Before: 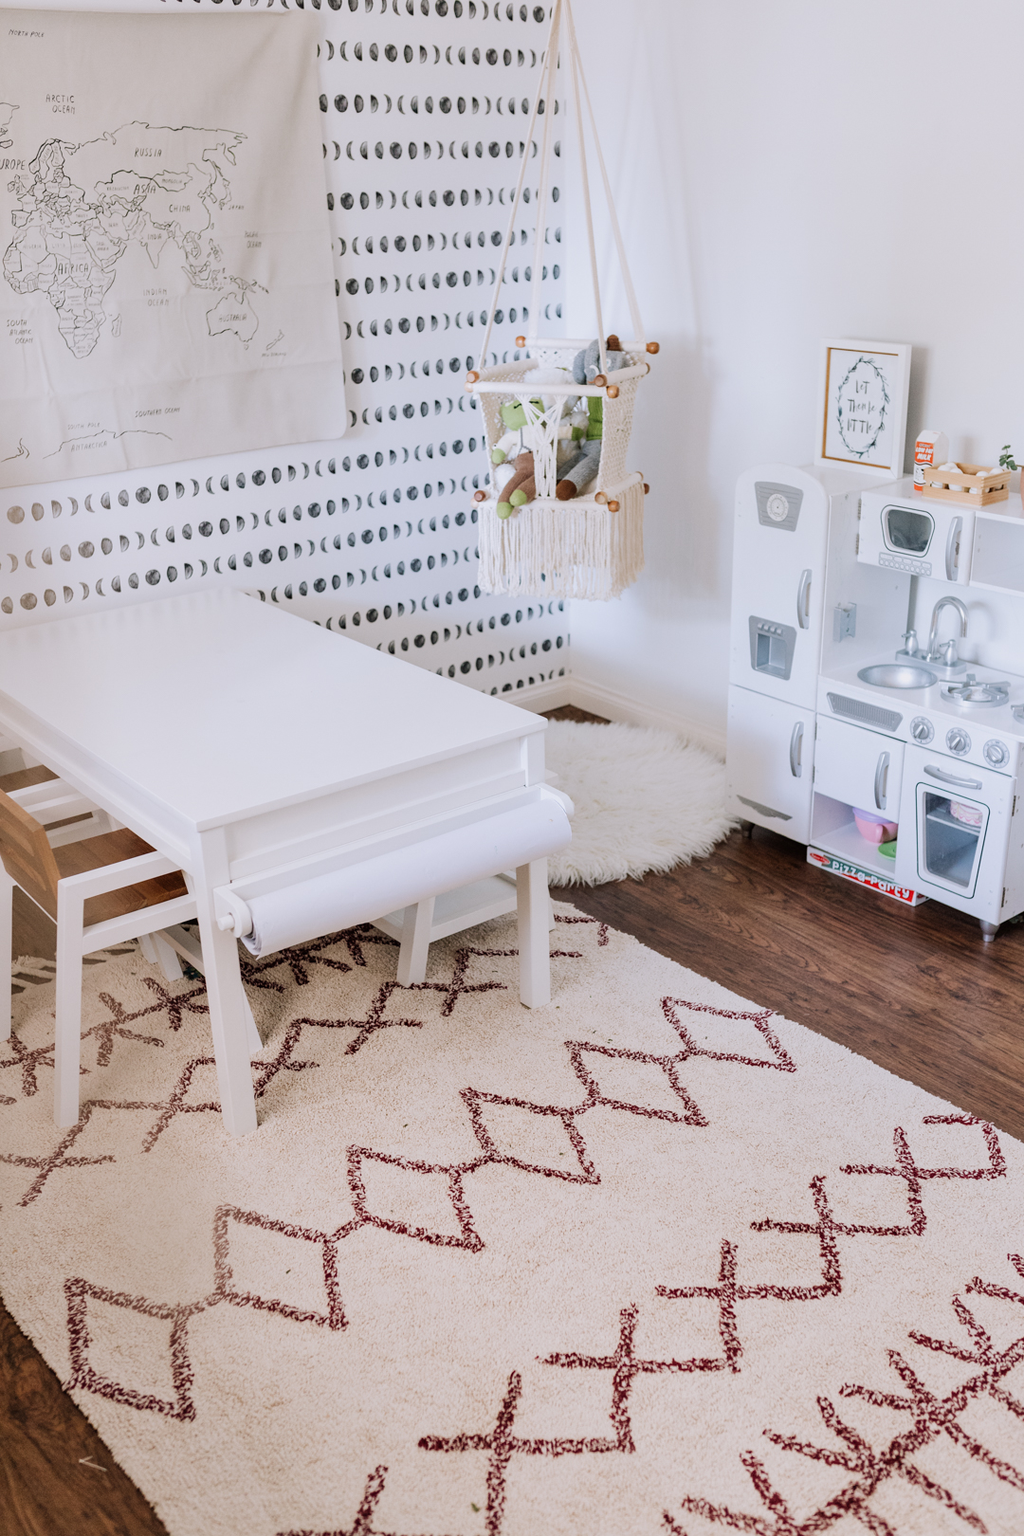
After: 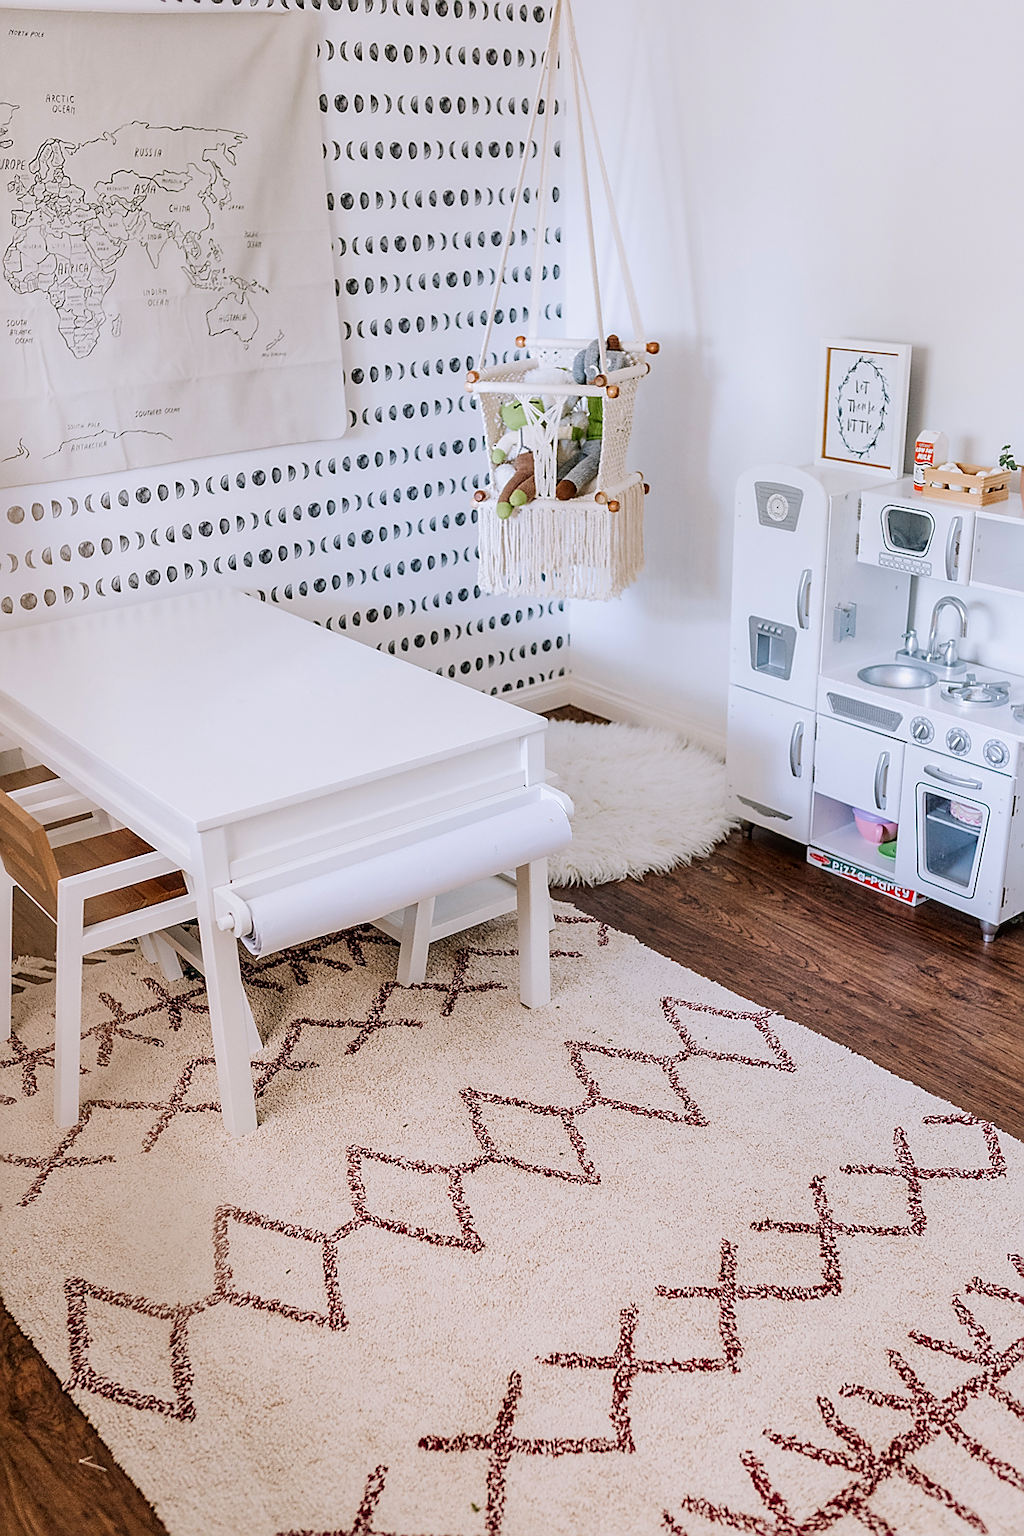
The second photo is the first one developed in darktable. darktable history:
sharpen: radius 1.355, amount 1.236, threshold 0.799
contrast brightness saturation: contrast 0.078, saturation 0.198
local contrast: on, module defaults
